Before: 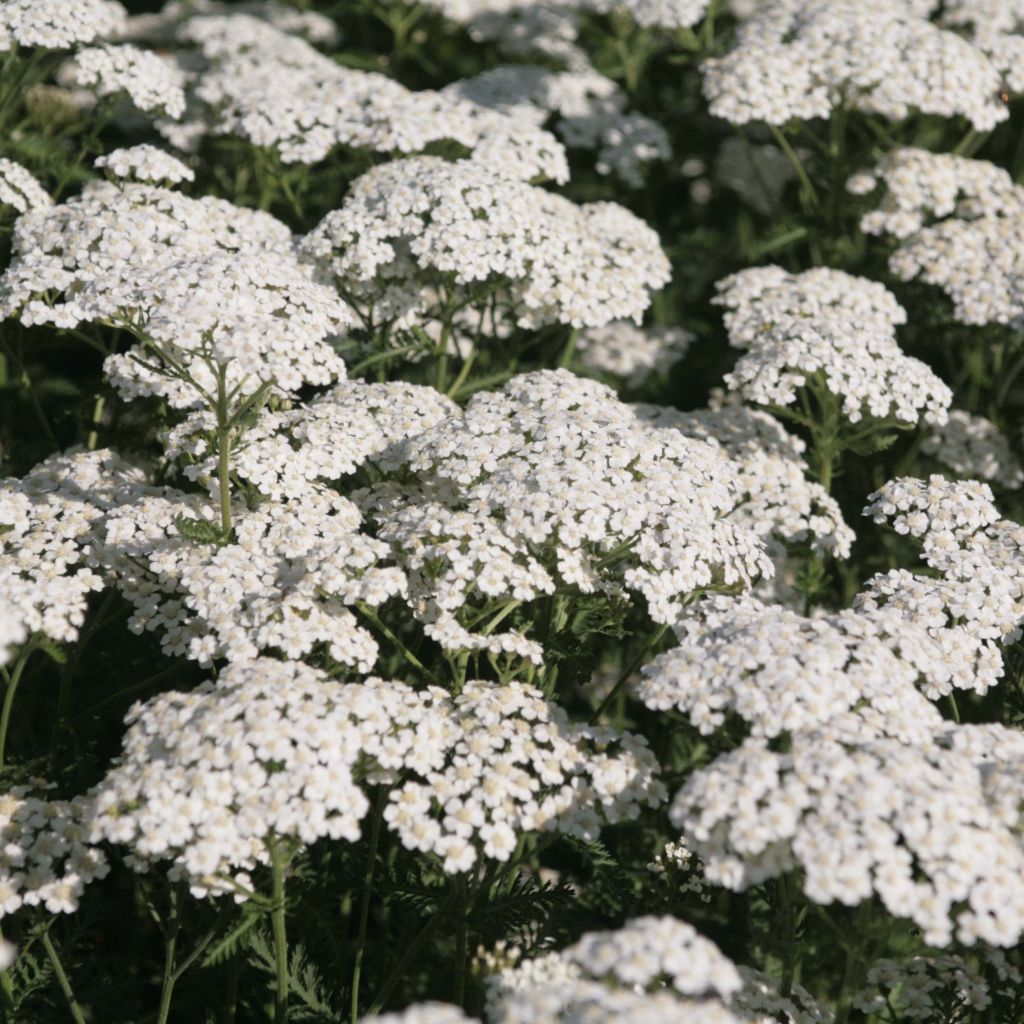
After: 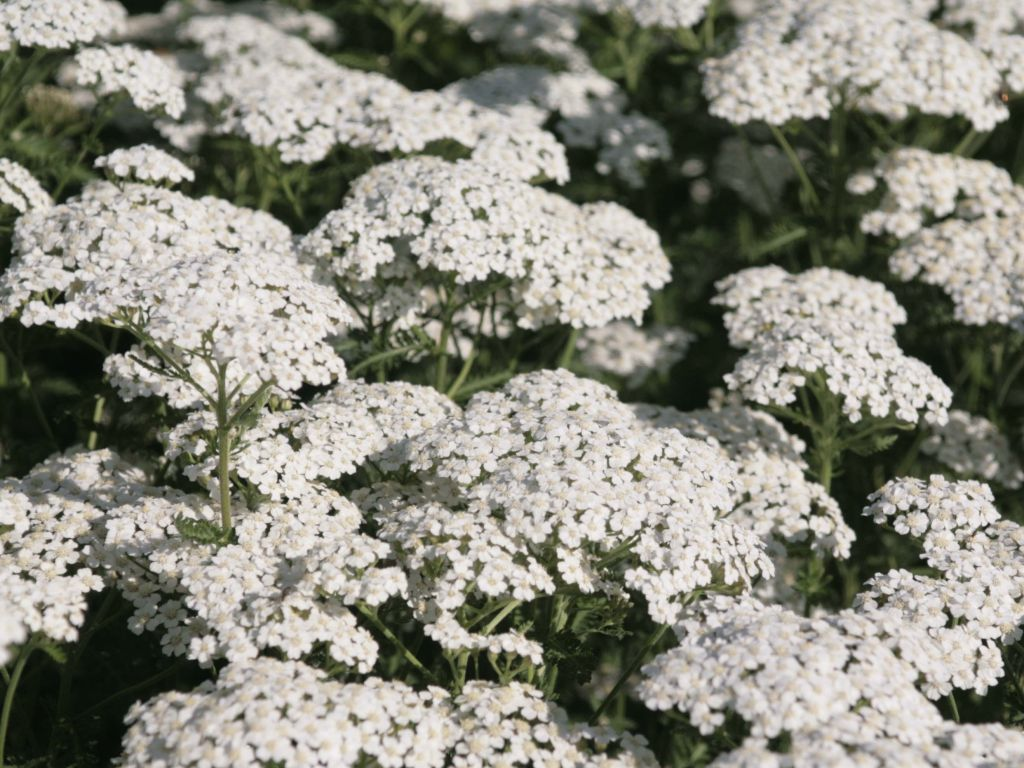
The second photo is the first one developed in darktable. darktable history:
crop: bottom 24.967%
contrast brightness saturation: saturation -0.05
